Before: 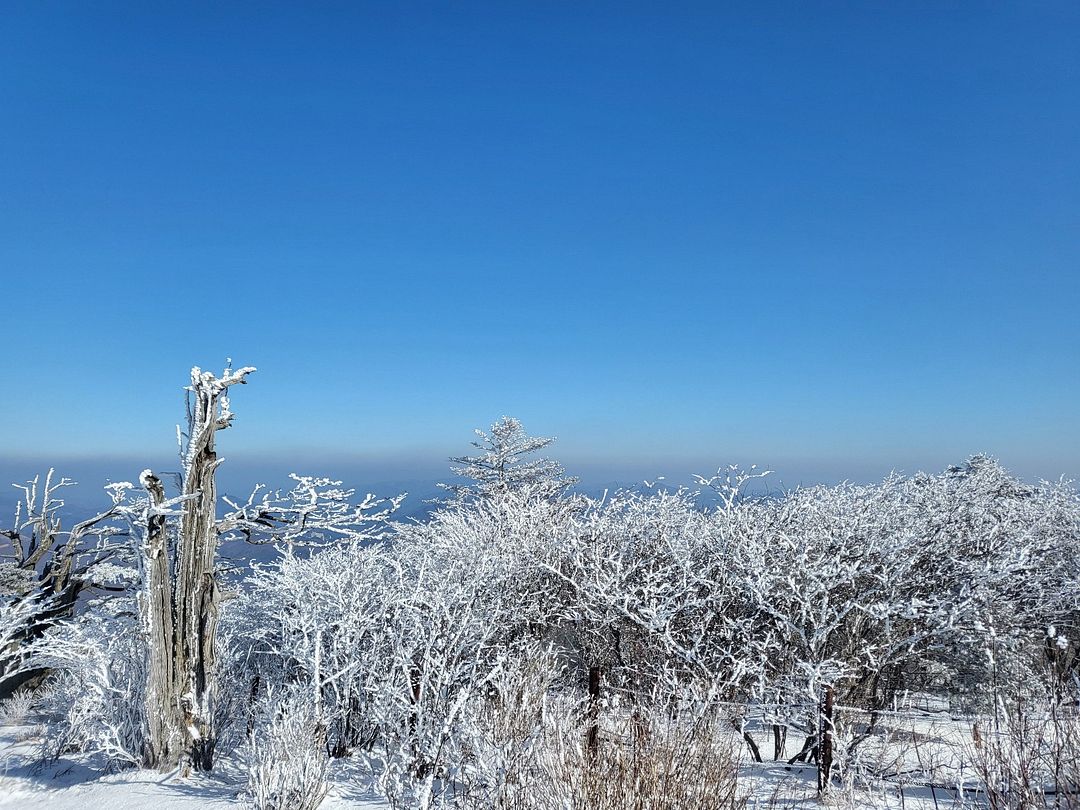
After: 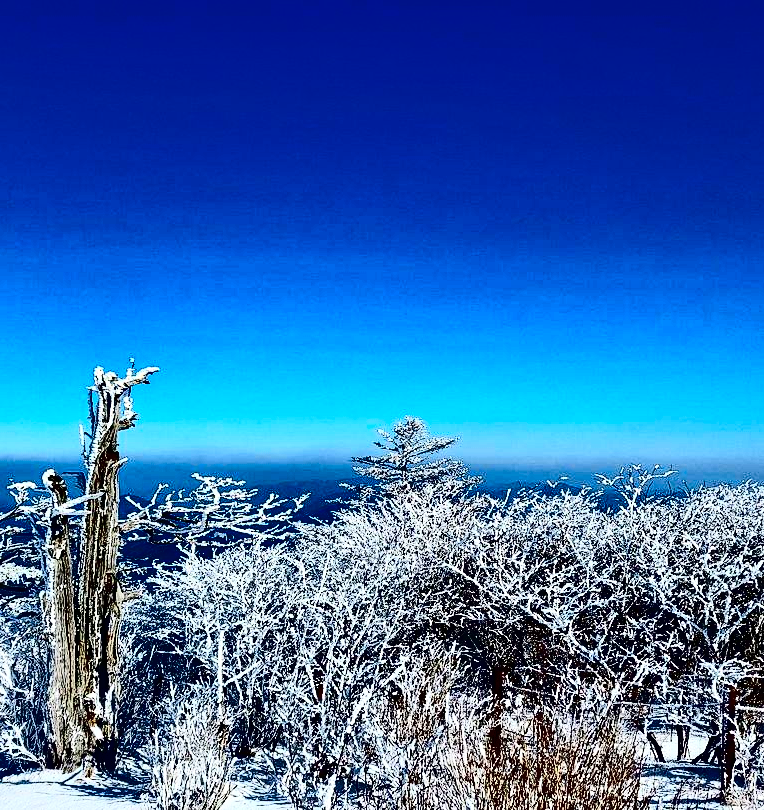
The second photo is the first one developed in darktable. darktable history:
contrast brightness saturation: contrast 0.77, brightness -1, saturation 1
crop and rotate: left 9.061%, right 20.142%
contrast equalizer: octaves 7, y [[0.6 ×6], [0.55 ×6], [0 ×6], [0 ×6], [0 ×6]], mix 0.3
